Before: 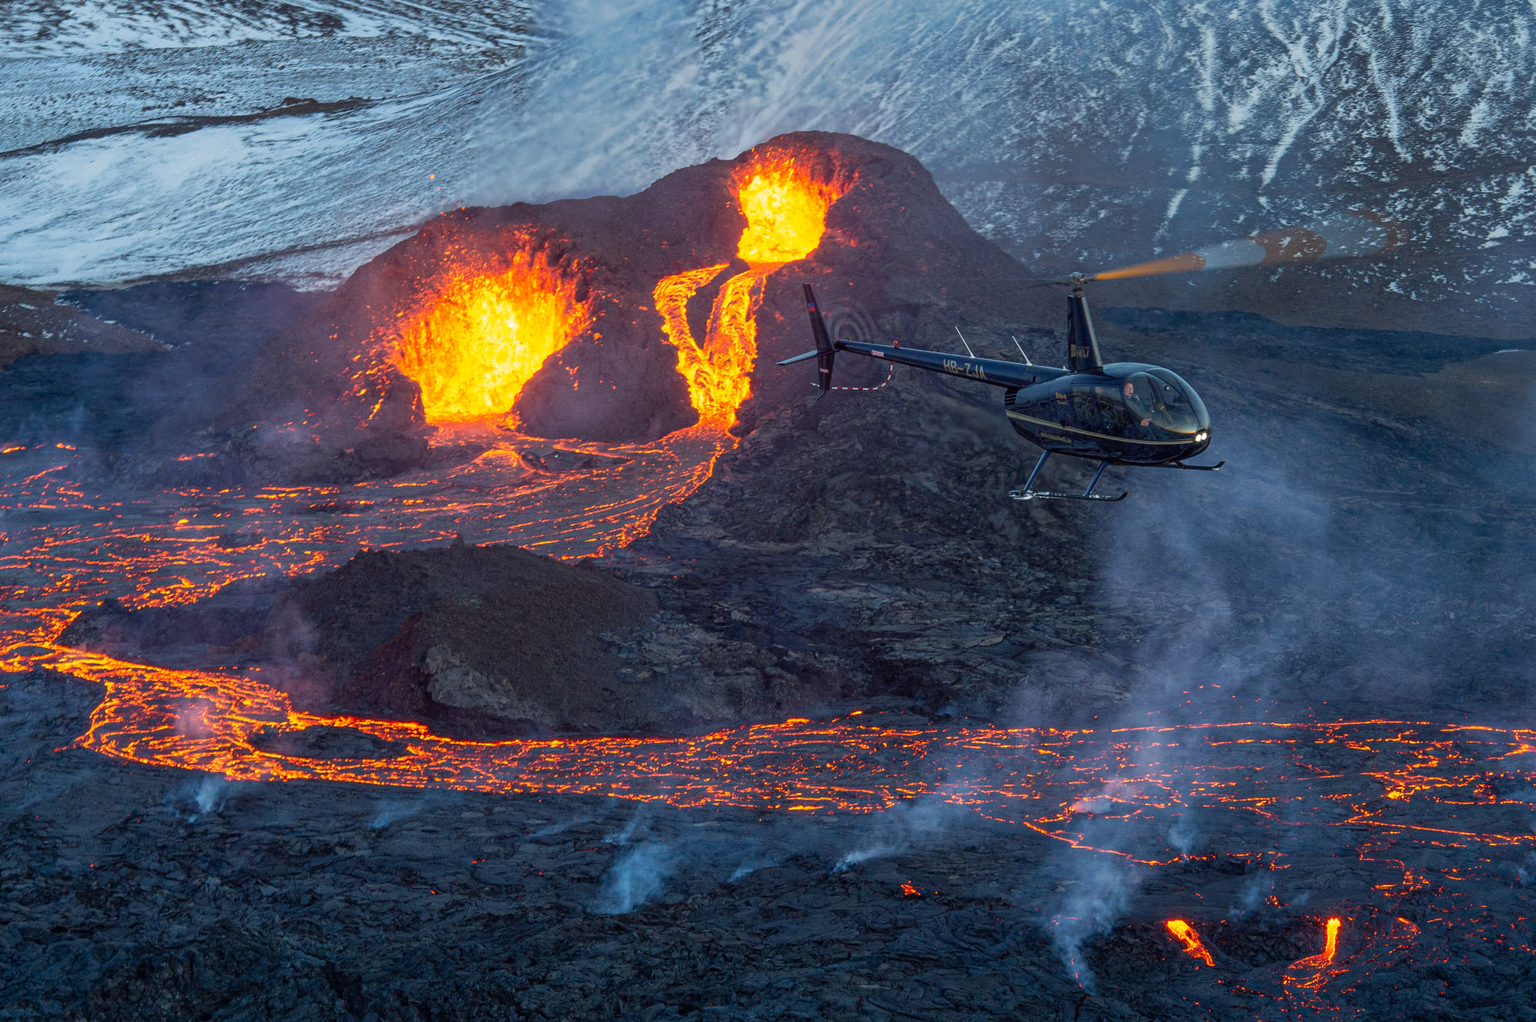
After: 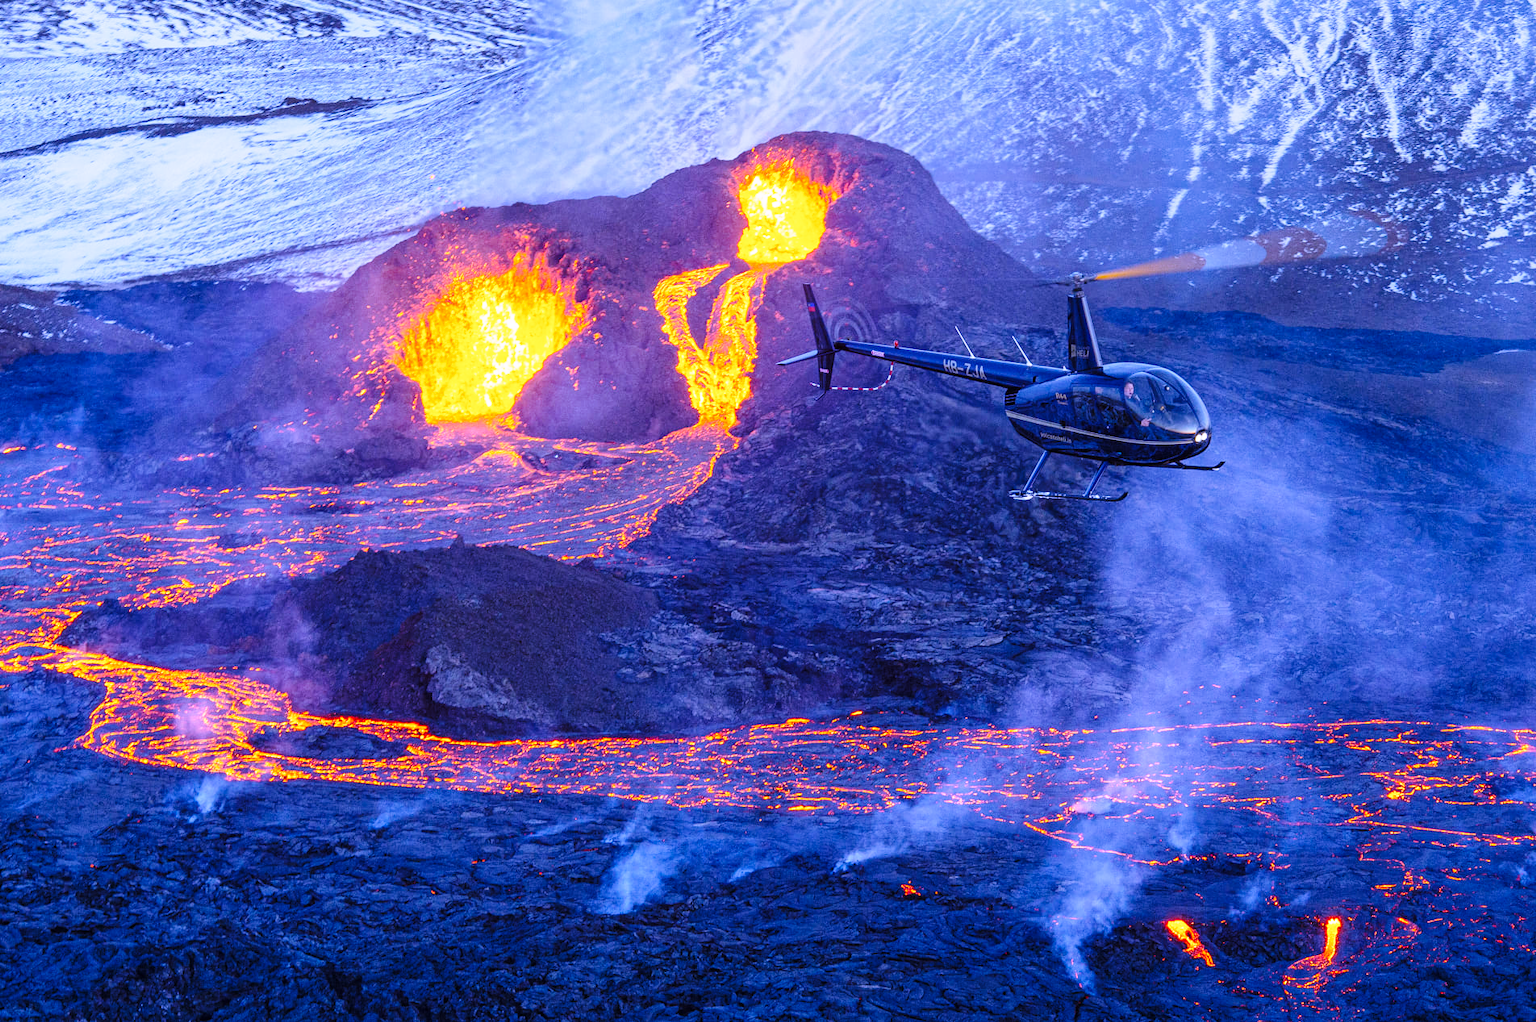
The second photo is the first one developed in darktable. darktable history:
white balance: red 0.98, blue 1.61
base curve: curves: ch0 [(0, 0) (0.028, 0.03) (0.121, 0.232) (0.46, 0.748) (0.859, 0.968) (1, 1)], preserve colors none
